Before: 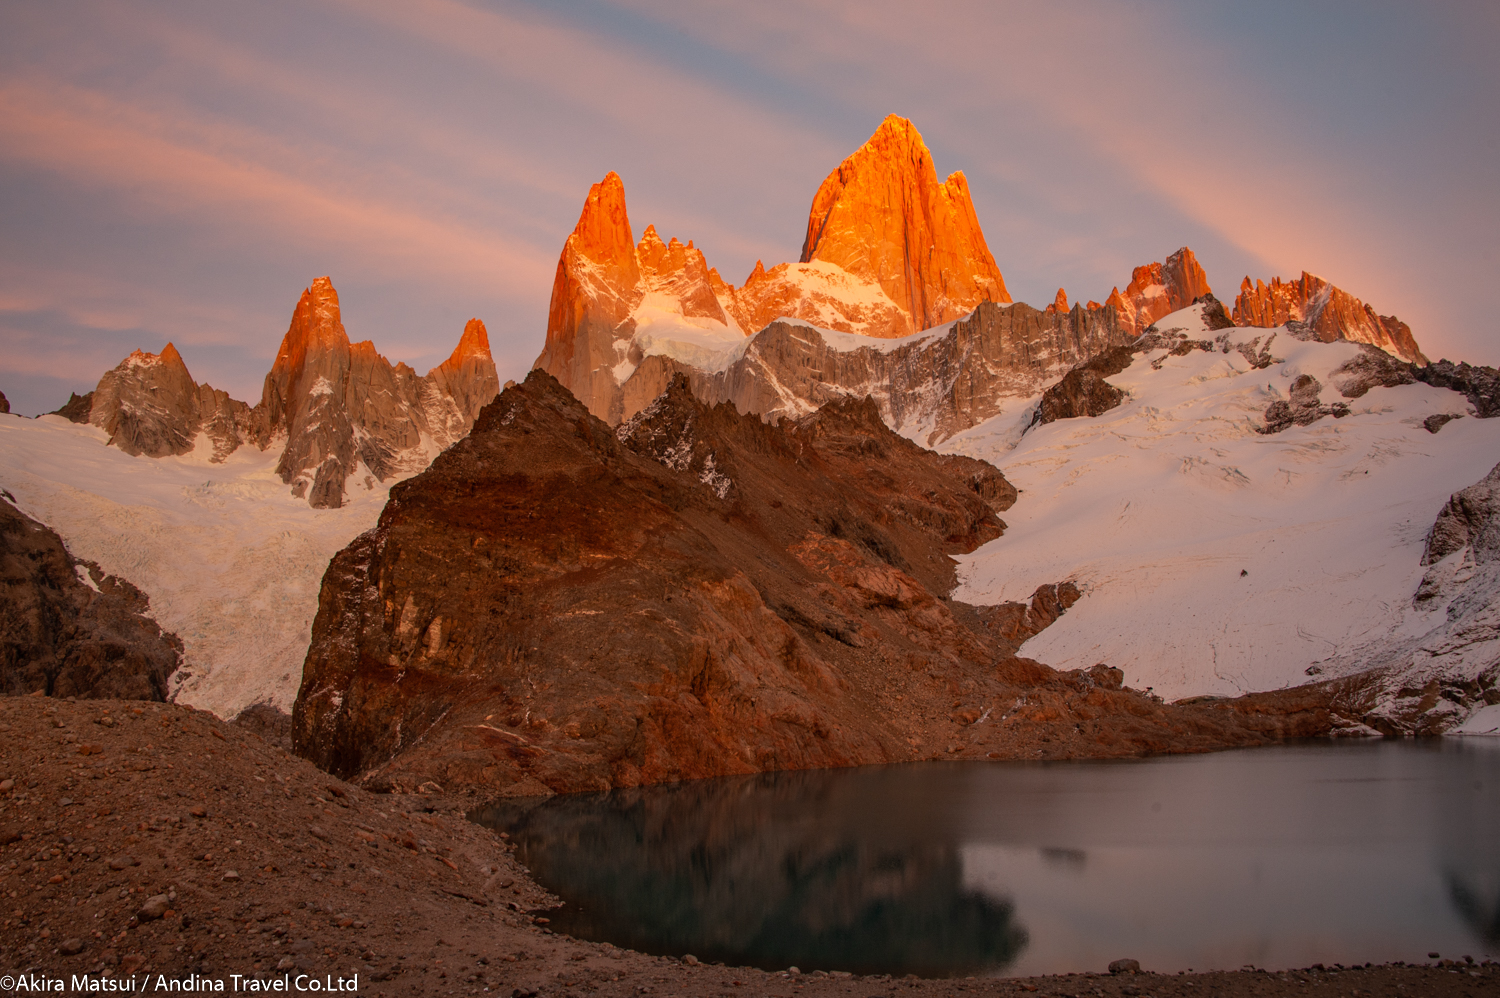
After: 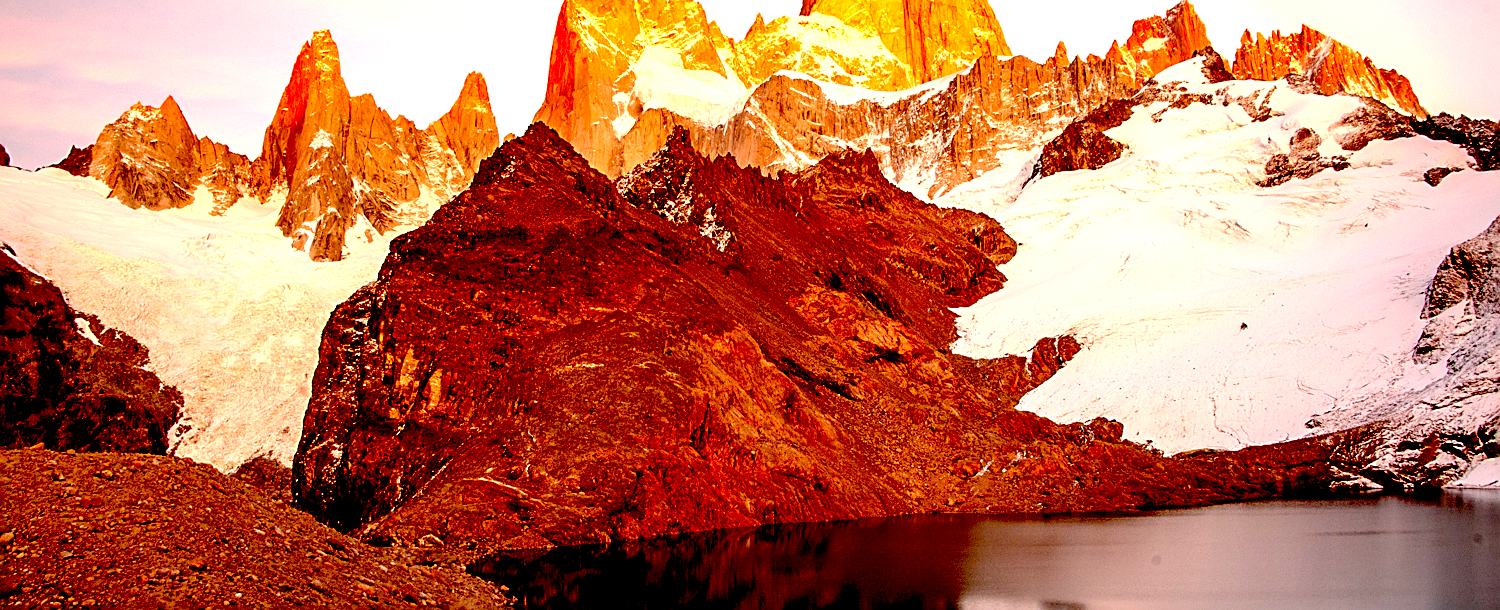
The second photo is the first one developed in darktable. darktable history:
crop and rotate: top 24.823%, bottom 14.029%
sharpen: on, module defaults
exposure: black level correction 0.033, exposure 0.906 EV, compensate exposure bias true, compensate highlight preservation false
